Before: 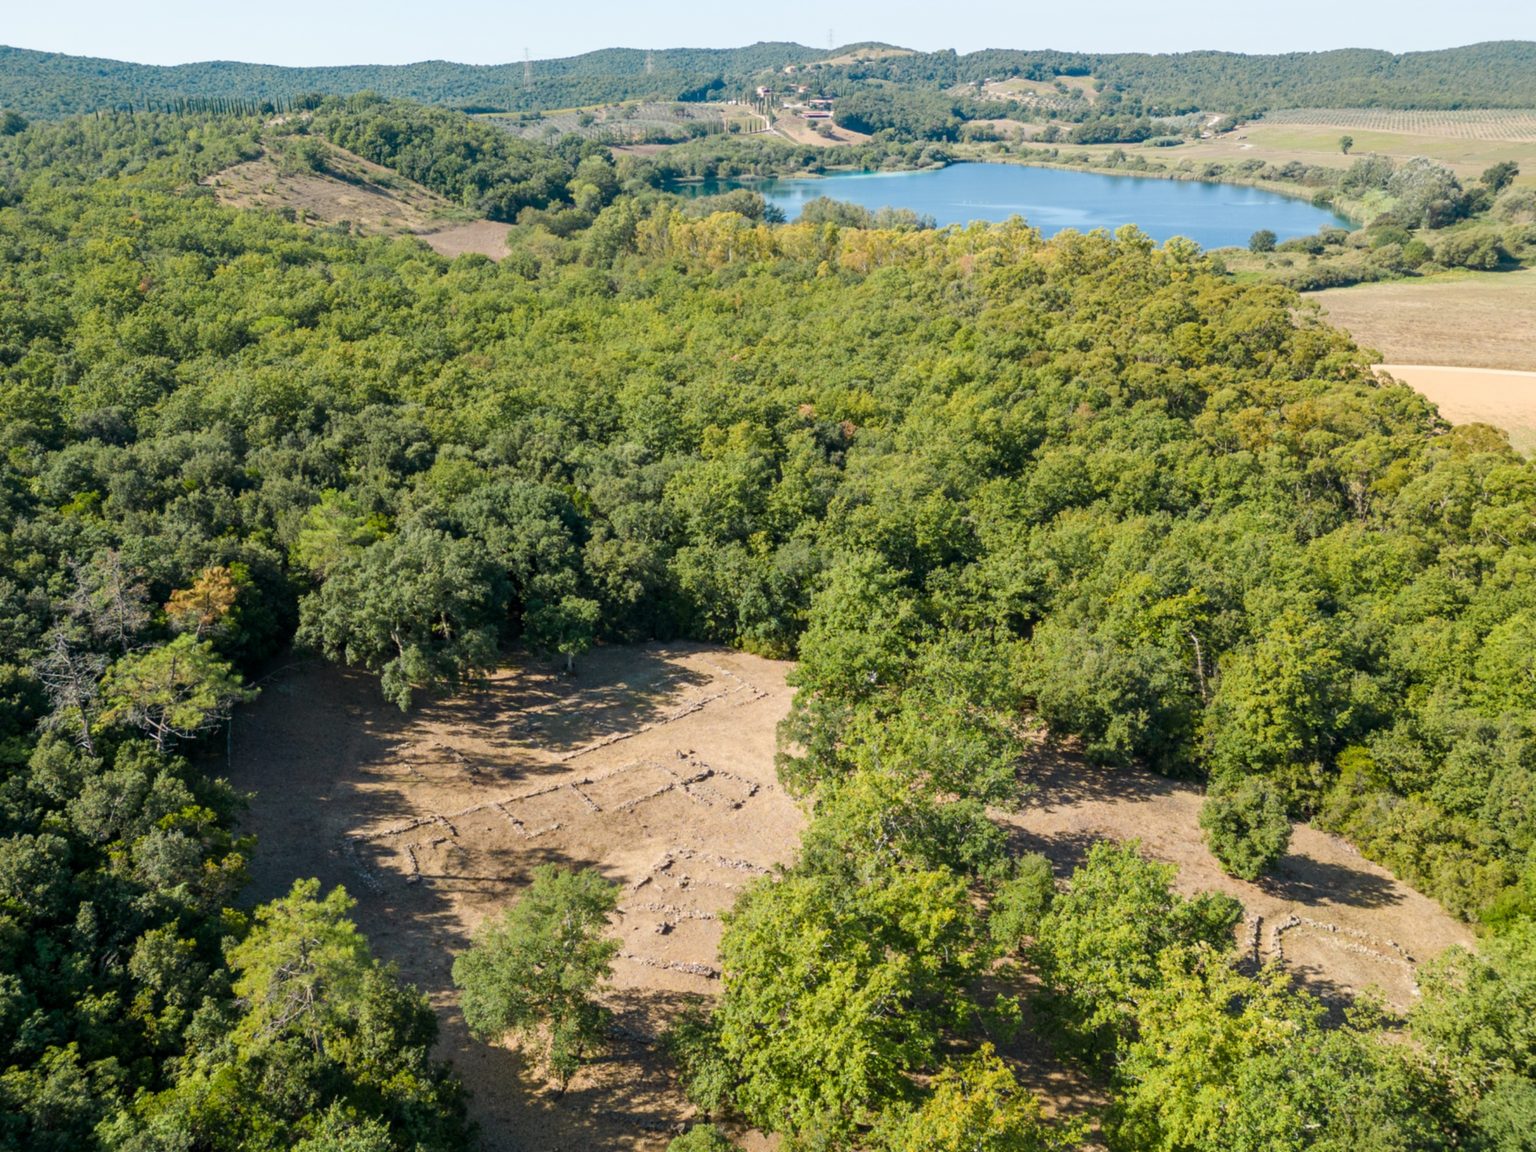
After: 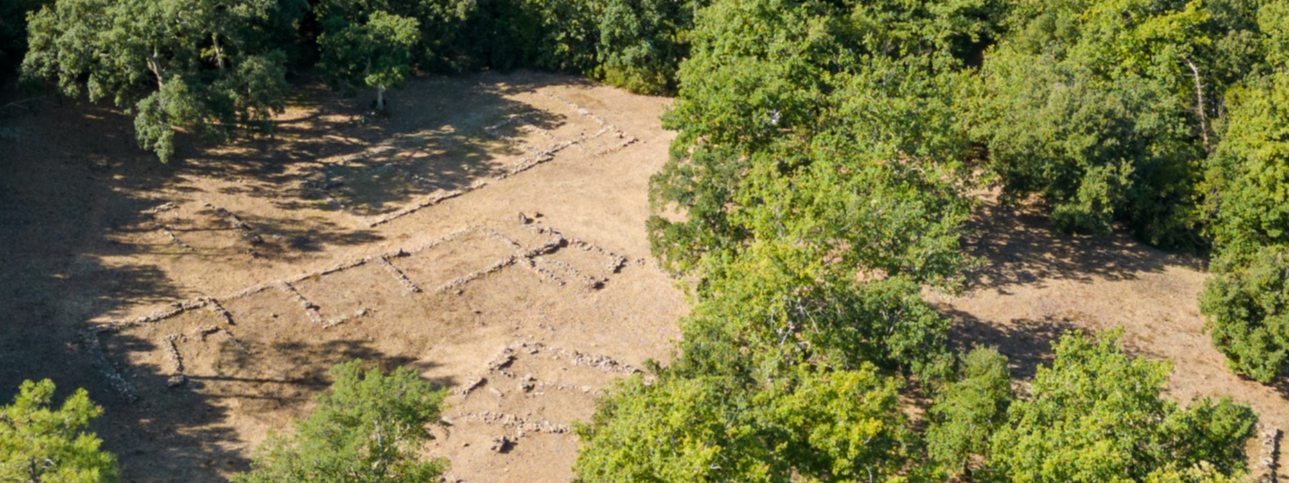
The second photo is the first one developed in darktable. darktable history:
crop: left 18.111%, top 50.938%, right 17.4%, bottom 16.849%
